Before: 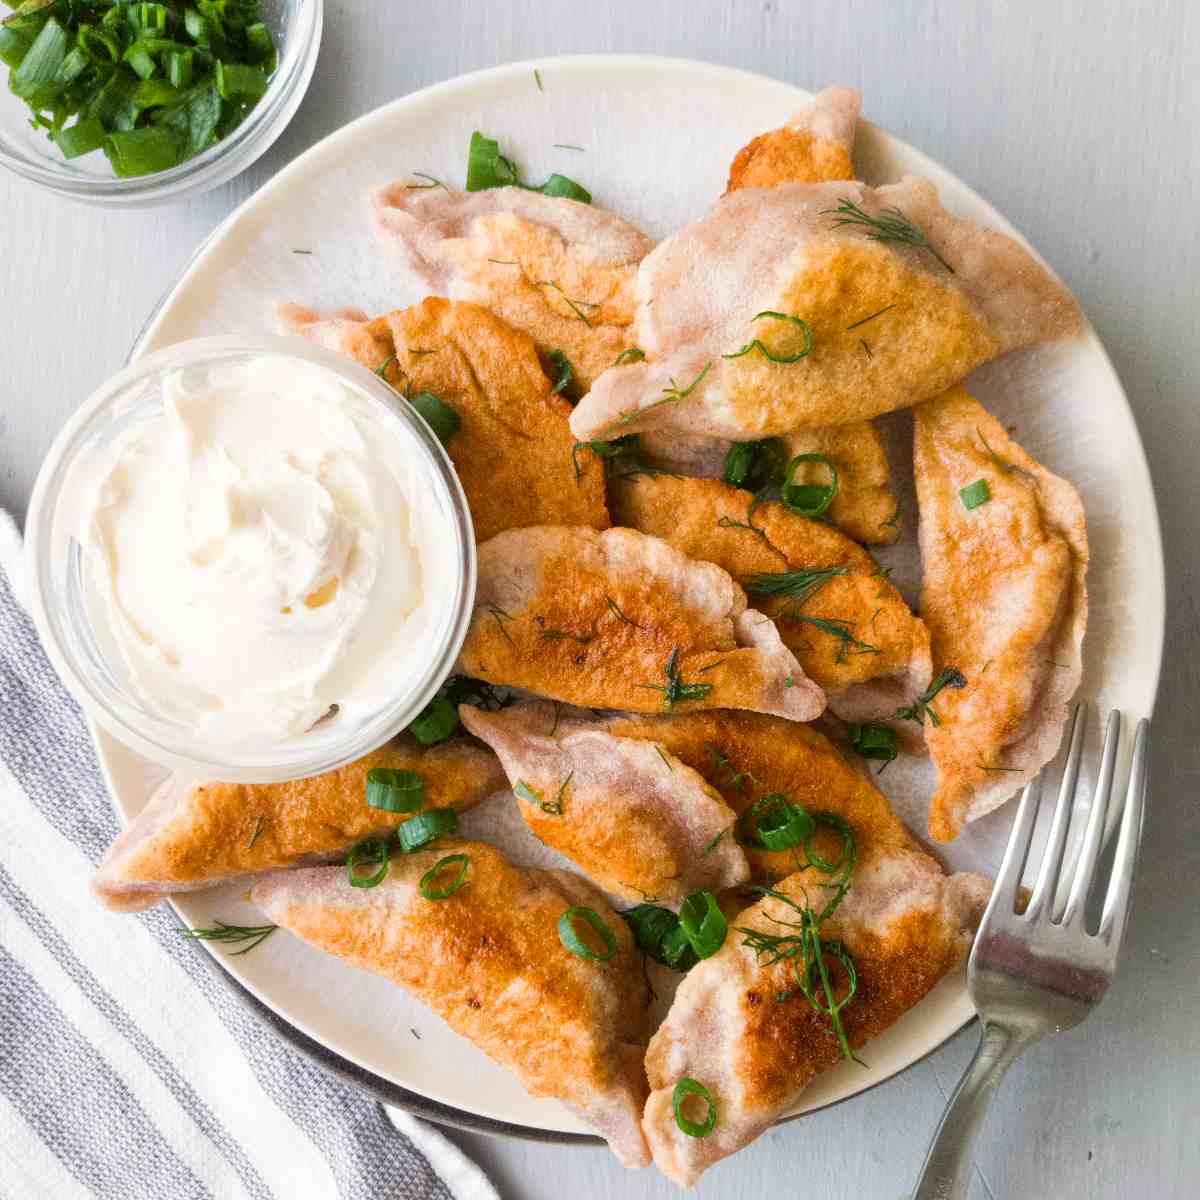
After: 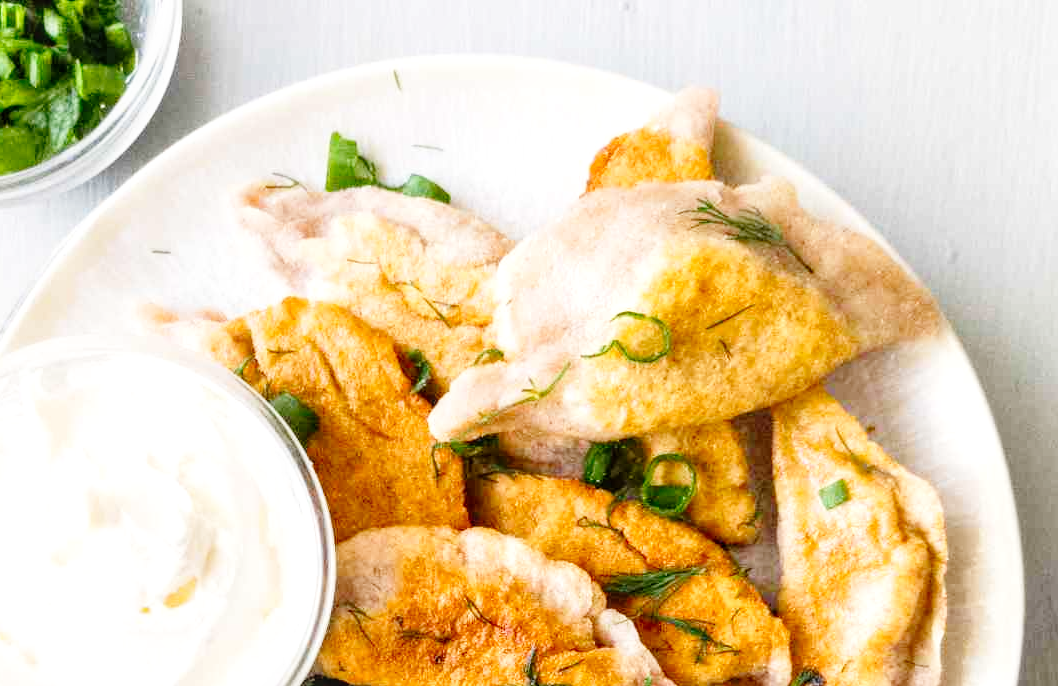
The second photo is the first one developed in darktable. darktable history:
crop and rotate: left 11.812%, bottom 42.776%
local contrast: on, module defaults
base curve: curves: ch0 [(0, 0) (0.008, 0.007) (0.022, 0.029) (0.048, 0.089) (0.092, 0.197) (0.191, 0.399) (0.275, 0.534) (0.357, 0.65) (0.477, 0.78) (0.542, 0.833) (0.799, 0.973) (1, 1)], preserve colors none
